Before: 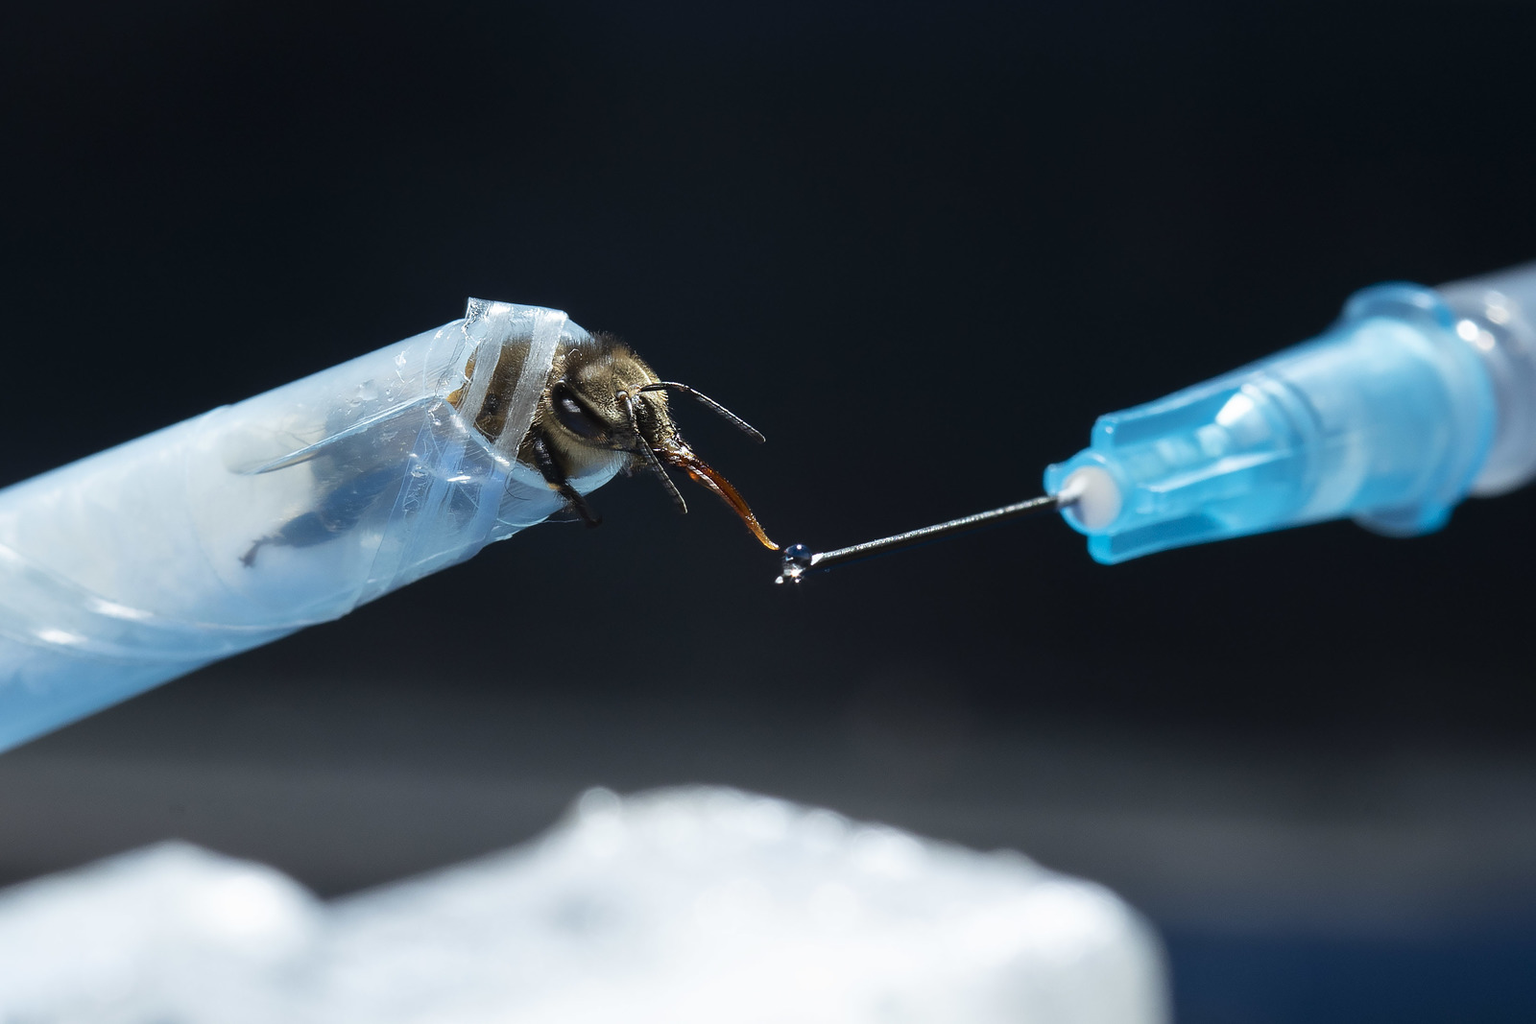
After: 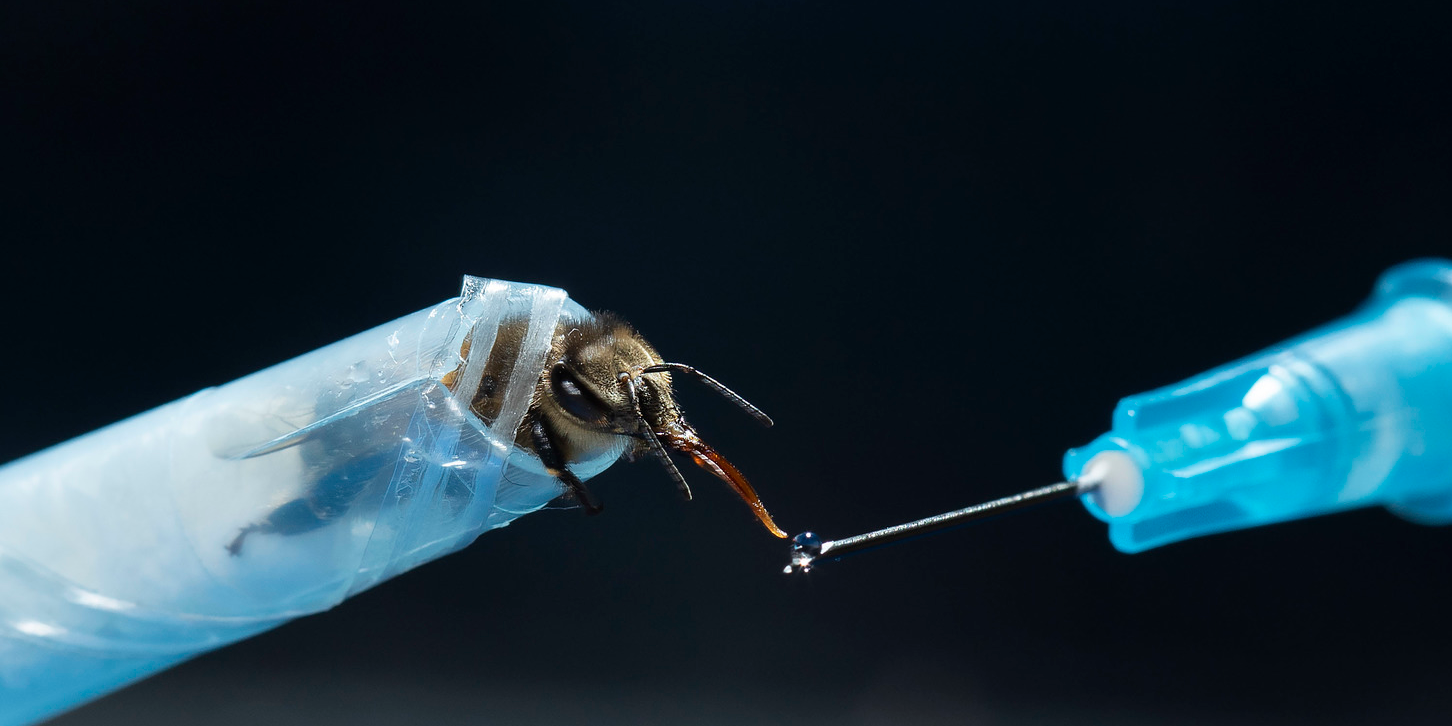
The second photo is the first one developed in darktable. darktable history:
crop: left 1.547%, top 3.367%, right 7.681%, bottom 28.508%
